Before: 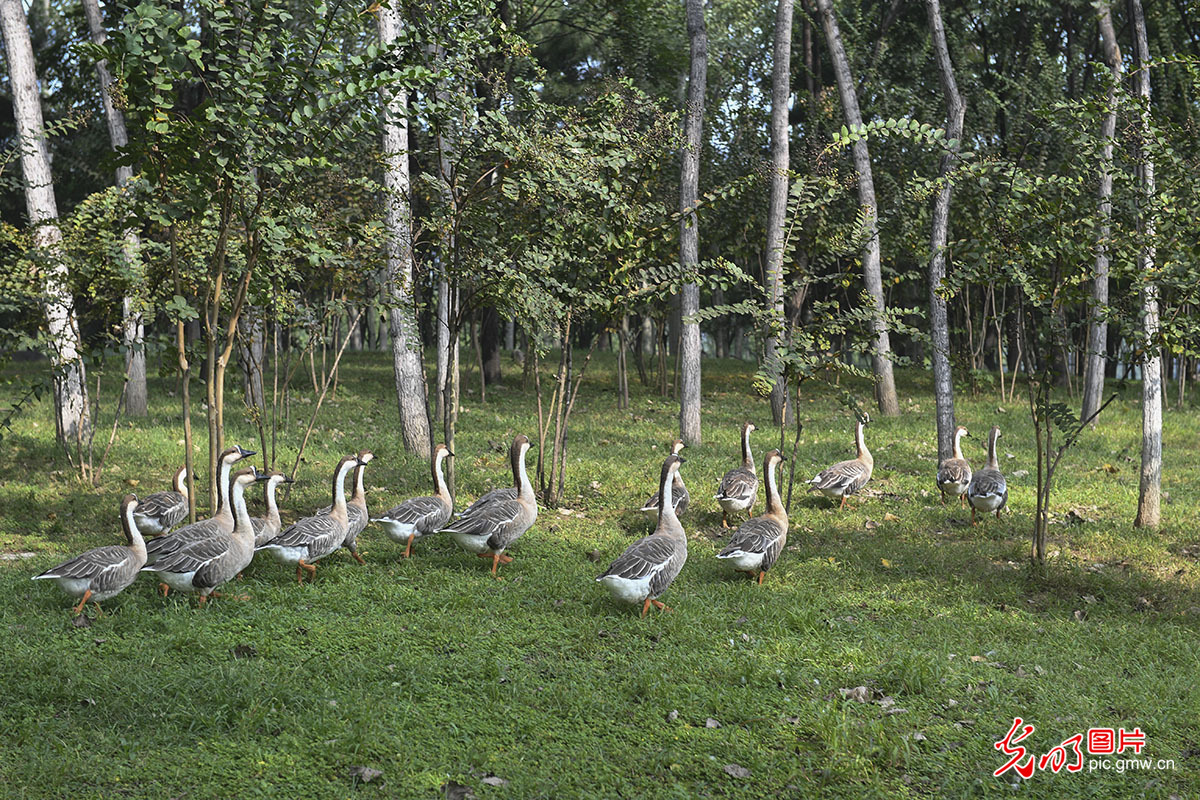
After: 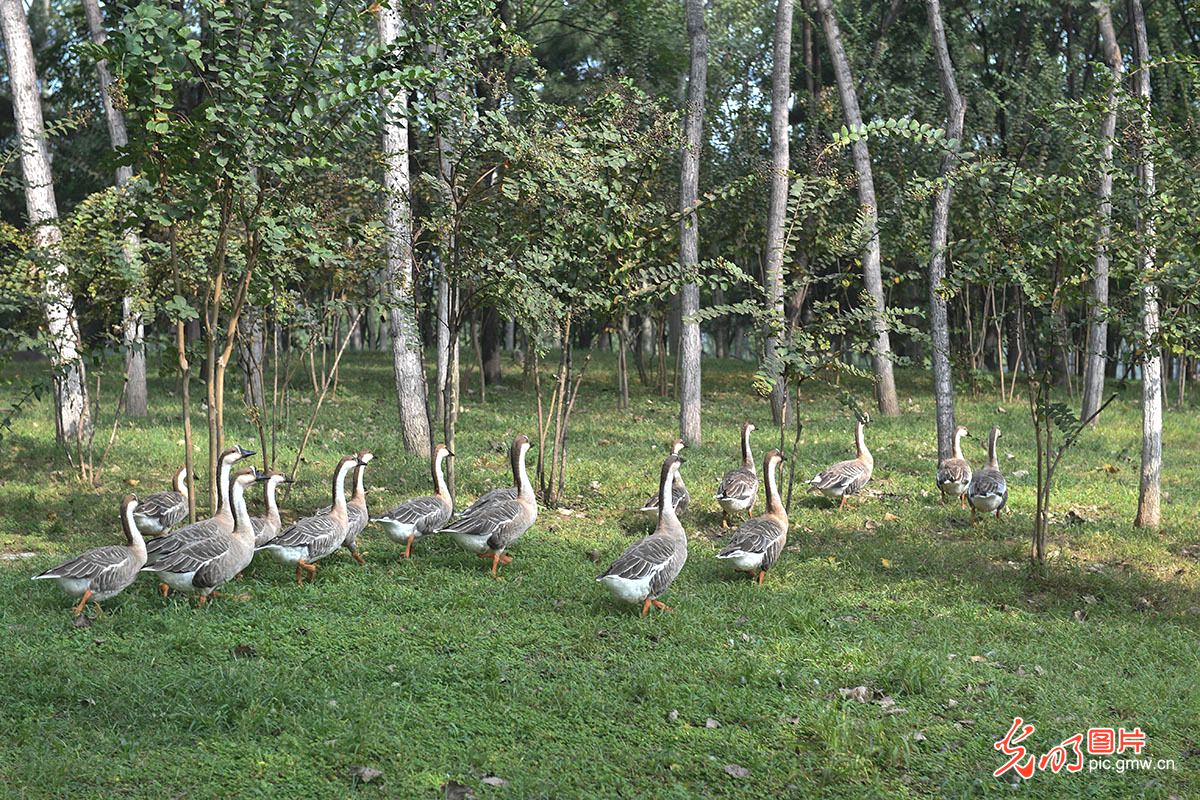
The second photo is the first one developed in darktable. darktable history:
exposure: black level correction 0, exposure 1.015 EV, compensate exposure bias true, compensate highlight preservation false
contrast brightness saturation: saturation -0.17
shadows and highlights: on, module defaults
